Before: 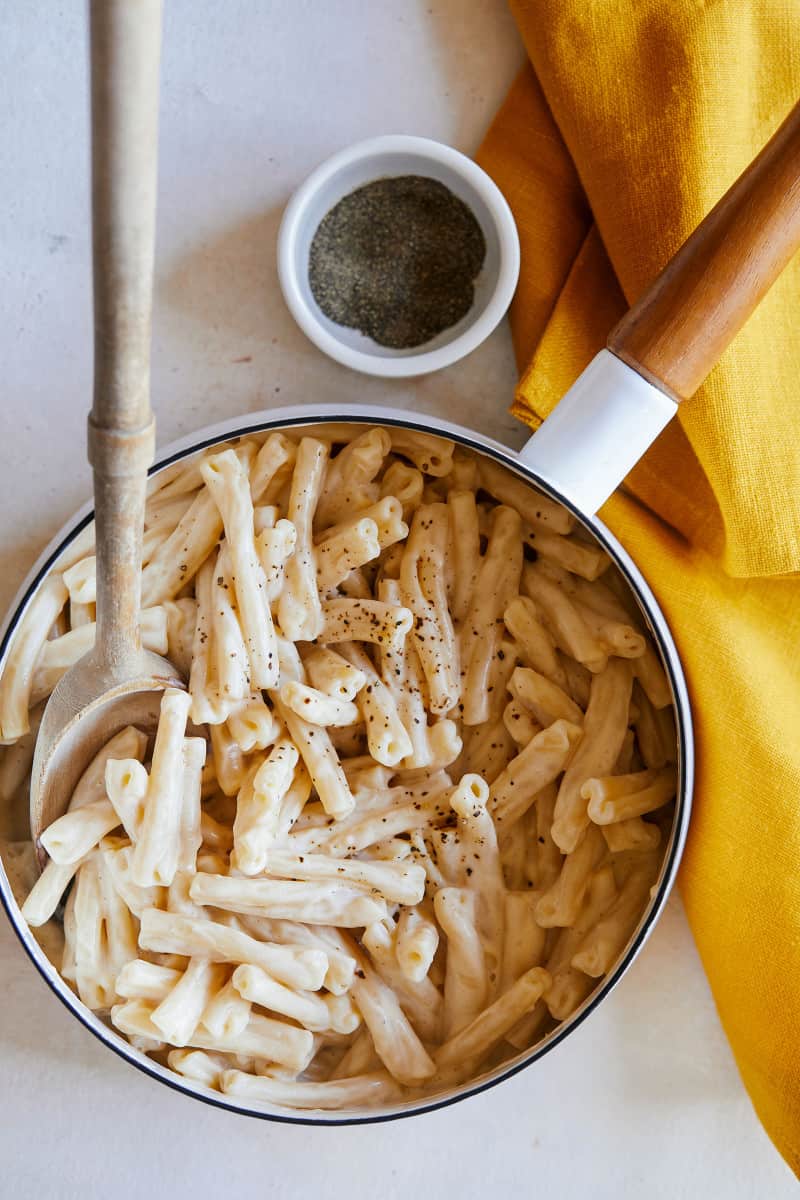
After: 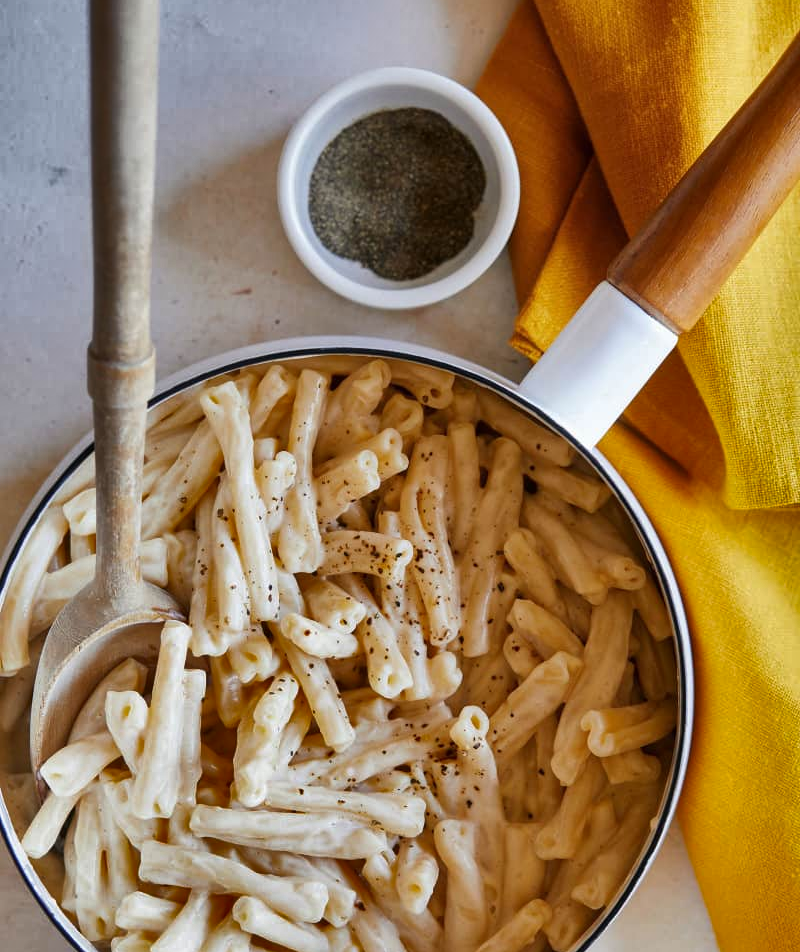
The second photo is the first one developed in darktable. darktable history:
crop and rotate: top 5.667%, bottom 14.937%
shadows and highlights: shadows 20.91, highlights -82.73, soften with gaussian
